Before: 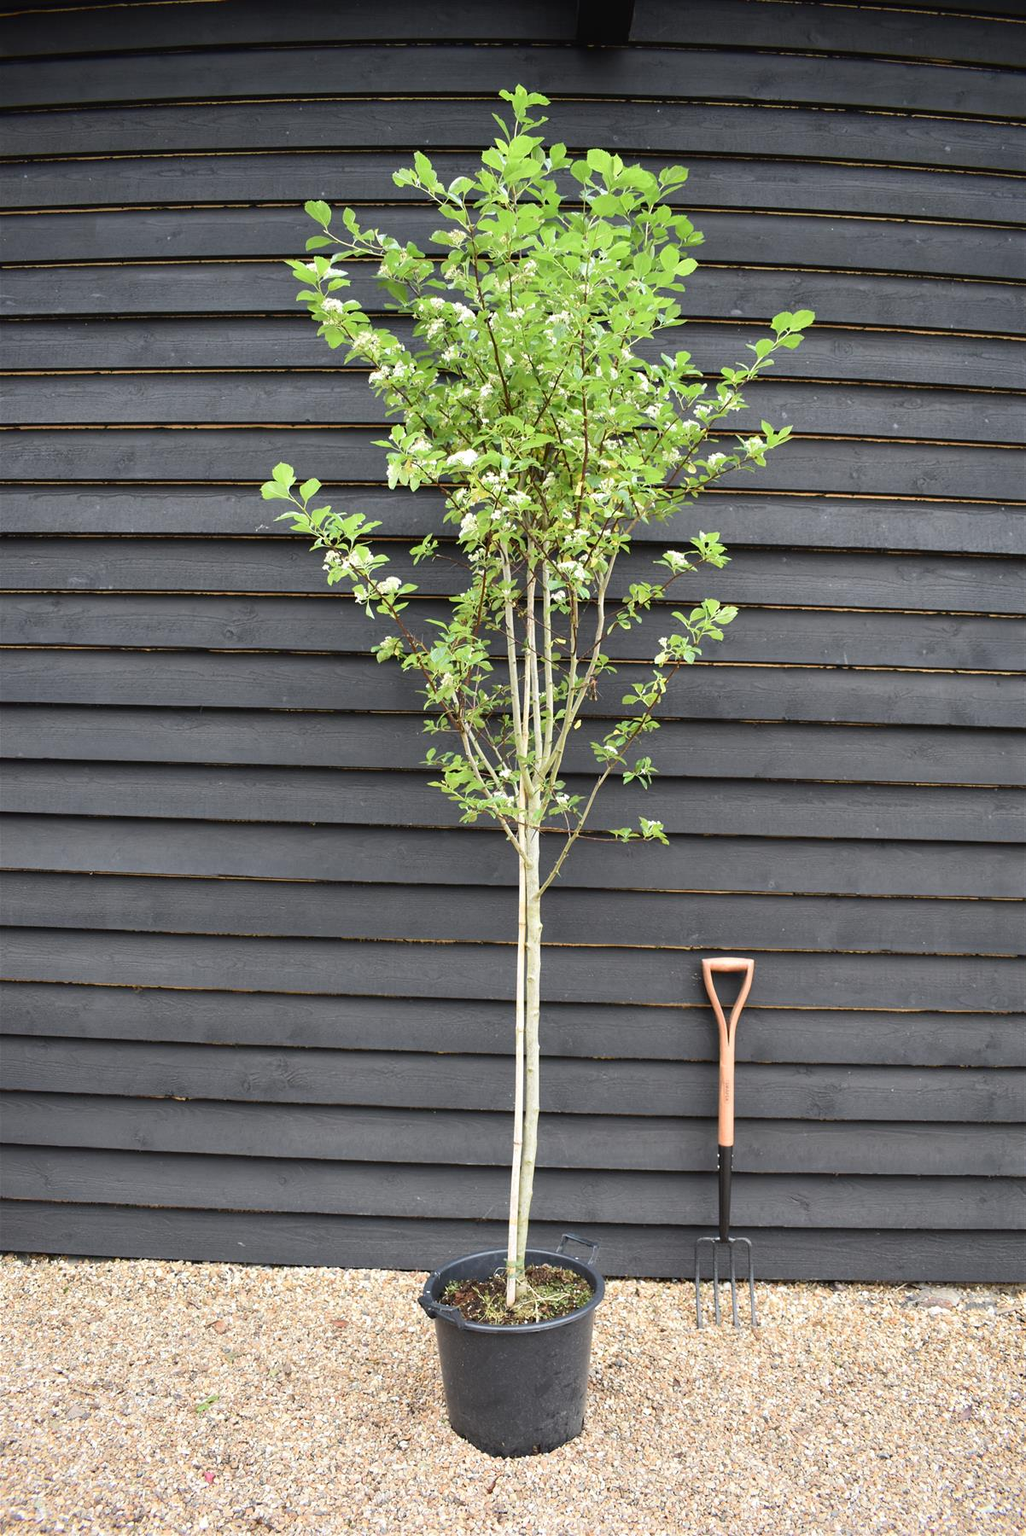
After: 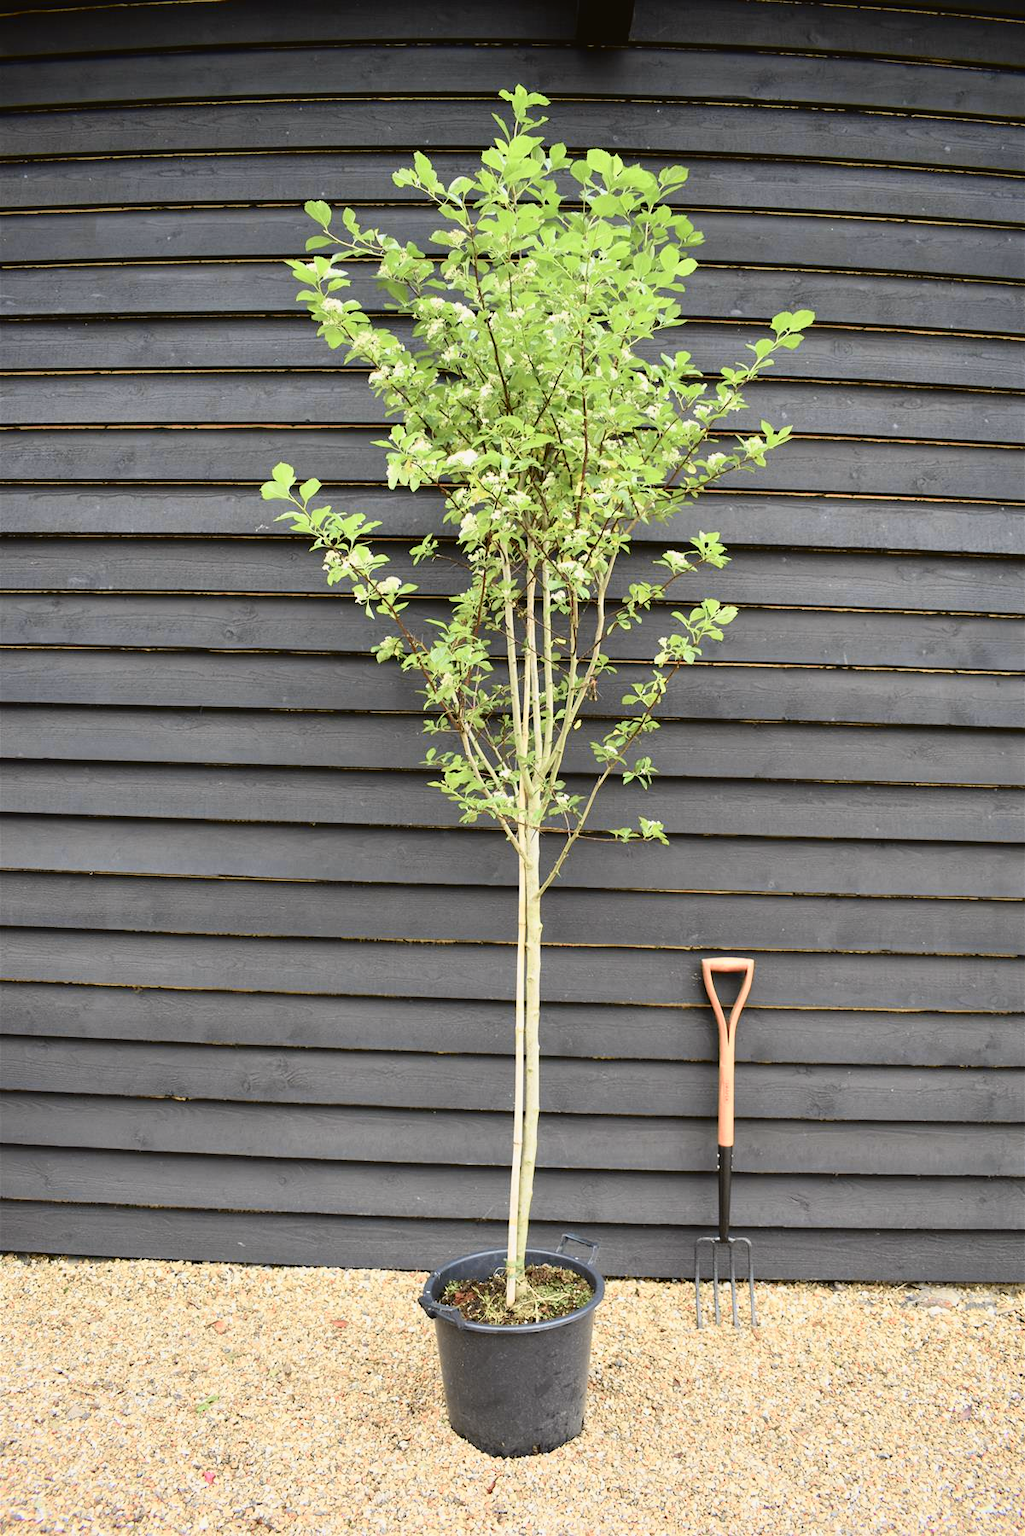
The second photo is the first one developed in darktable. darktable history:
tone curve: curves: ch0 [(0, 0.021) (0.049, 0.044) (0.152, 0.14) (0.328, 0.377) (0.473, 0.543) (0.641, 0.705) (0.85, 0.894) (1, 0.969)]; ch1 [(0, 0) (0.302, 0.331) (0.427, 0.433) (0.472, 0.47) (0.502, 0.503) (0.527, 0.524) (0.564, 0.591) (0.602, 0.632) (0.677, 0.701) (0.859, 0.885) (1, 1)]; ch2 [(0, 0) (0.33, 0.301) (0.447, 0.44) (0.487, 0.496) (0.502, 0.516) (0.535, 0.563) (0.565, 0.6) (0.618, 0.629) (1, 1)], color space Lab, independent channels, preserve colors none
